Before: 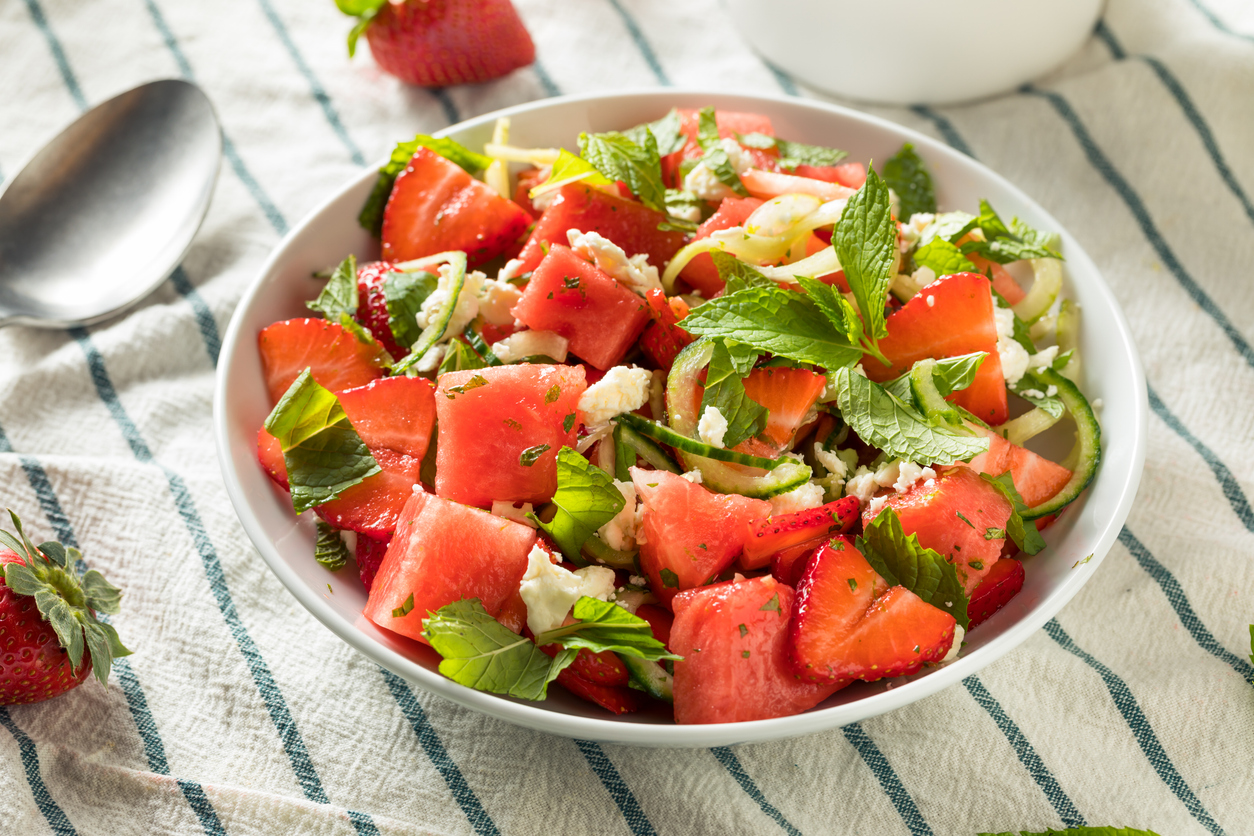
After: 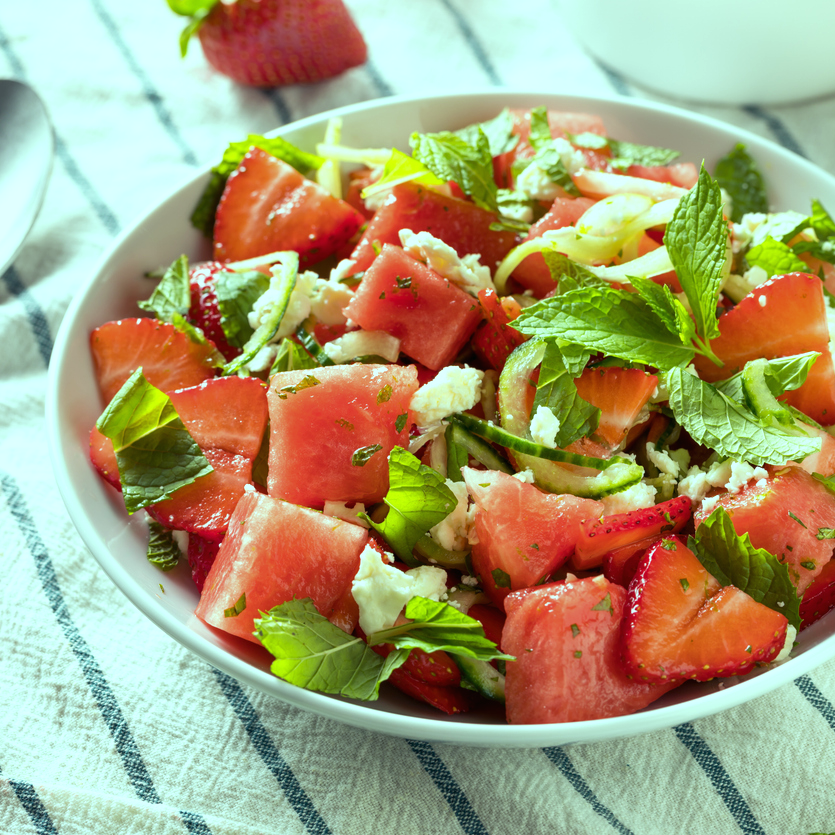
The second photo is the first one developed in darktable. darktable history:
crop and rotate: left 13.409%, right 19.924%
color balance: mode lift, gamma, gain (sRGB), lift [0.997, 0.979, 1.021, 1.011], gamma [1, 1.084, 0.916, 0.998], gain [1, 0.87, 1.13, 1.101], contrast 4.55%, contrast fulcrum 38.24%, output saturation 104.09%
